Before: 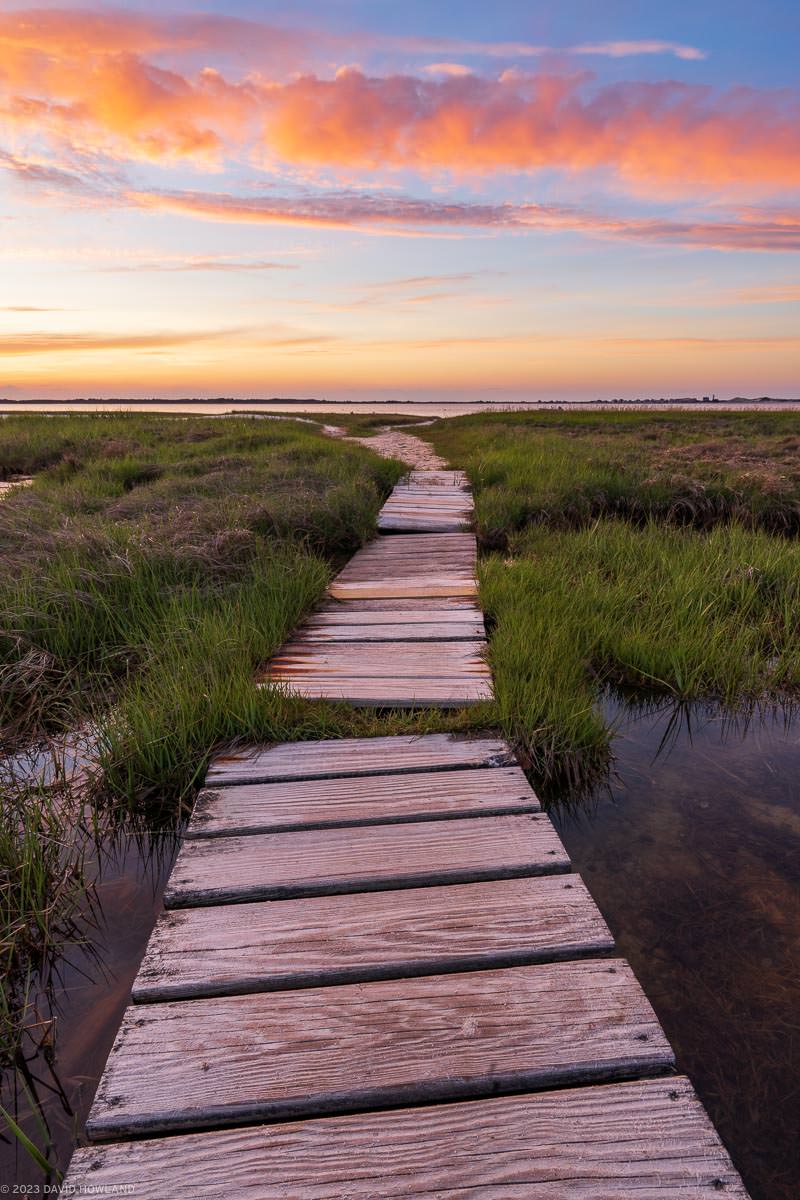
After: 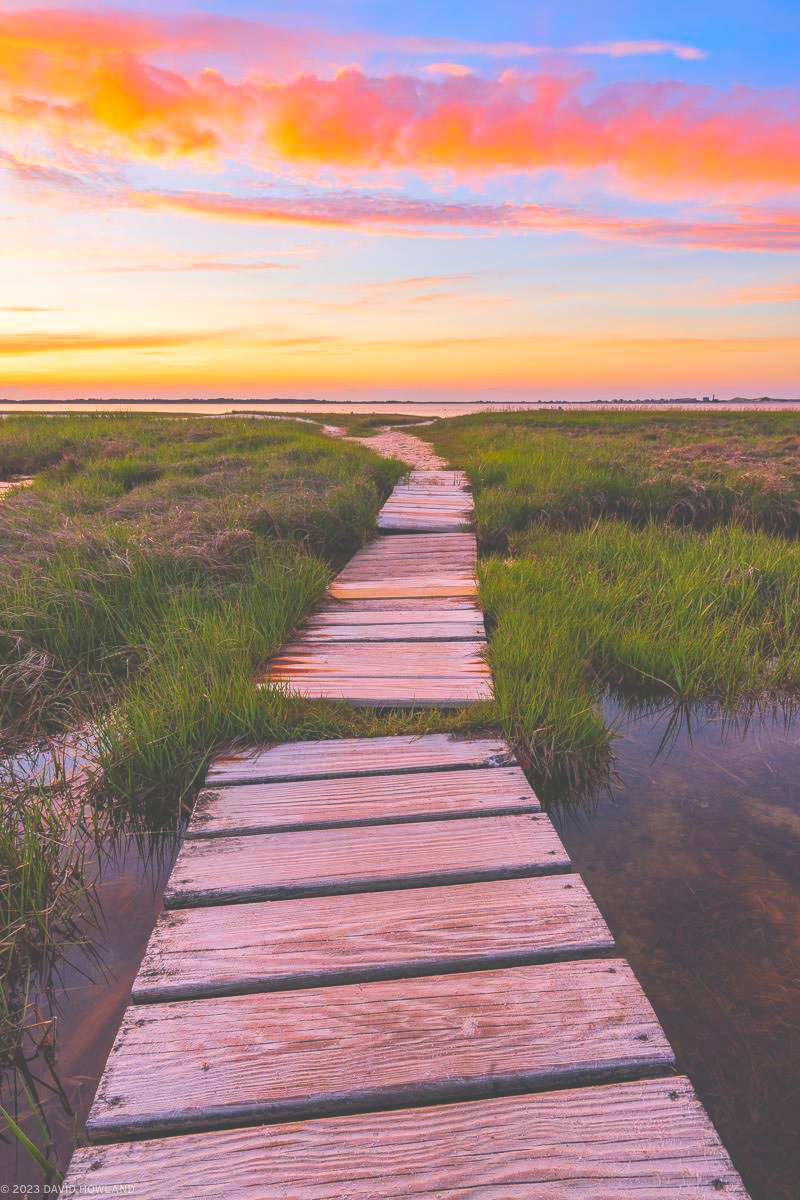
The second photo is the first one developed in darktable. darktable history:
contrast brightness saturation: contrast 0.07, brightness 0.08, saturation 0.18
color balance rgb: perceptual saturation grading › global saturation 25%, perceptual brilliance grading › mid-tones 10%, perceptual brilliance grading › shadows 15%, global vibrance 20%
exposure: black level correction -0.03, compensate highlight preservation false
tone equalizer: on, module defaults
